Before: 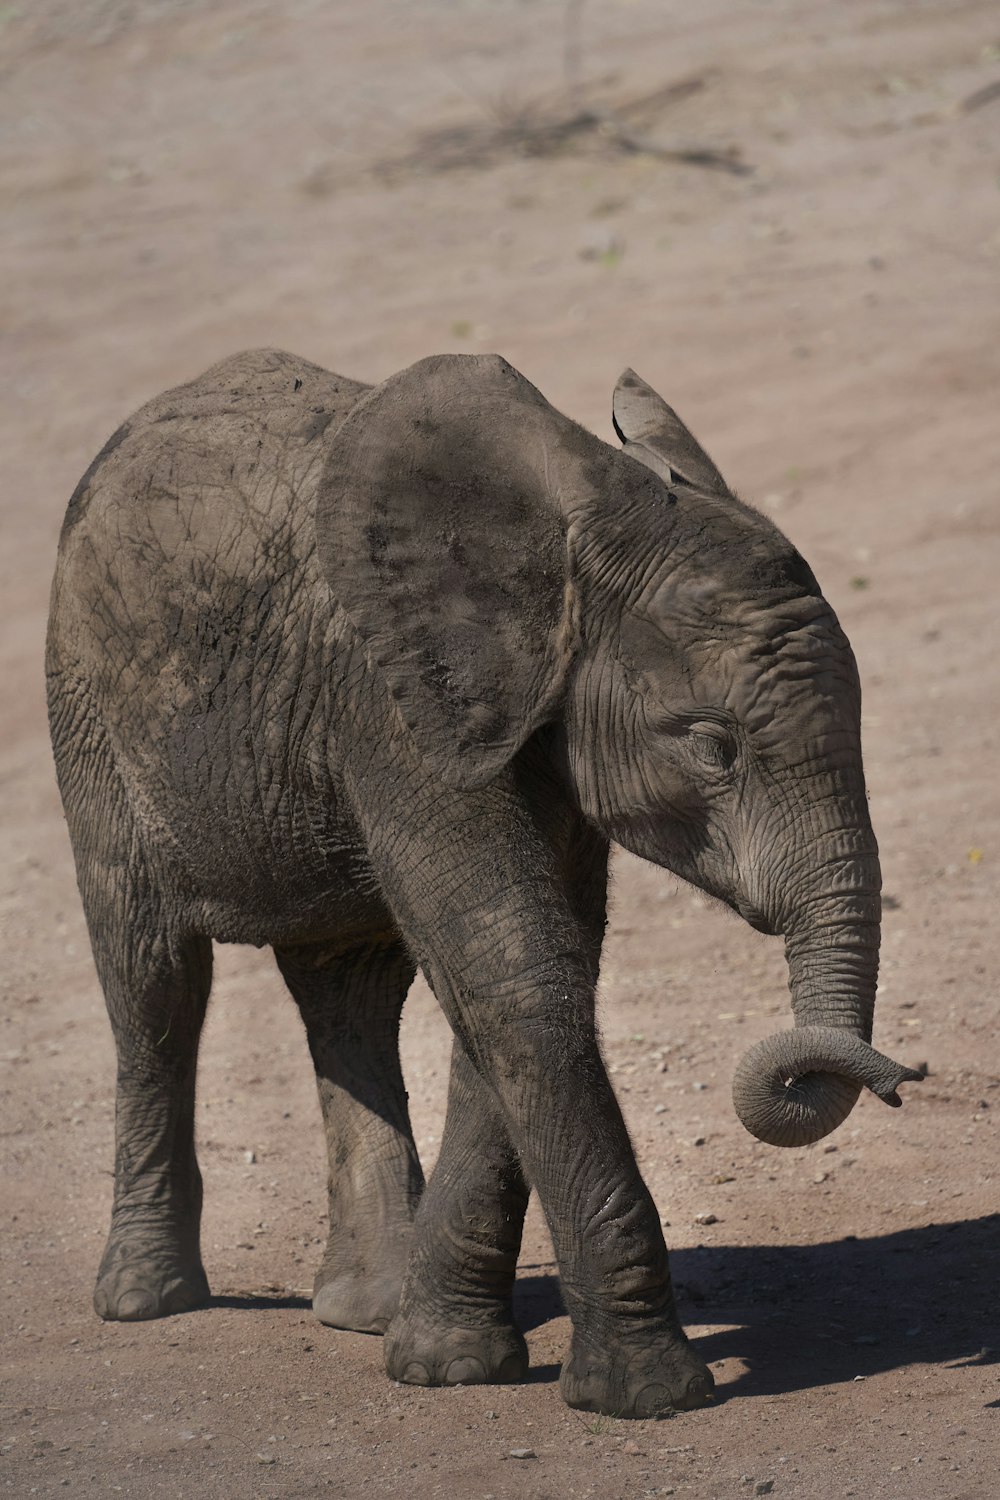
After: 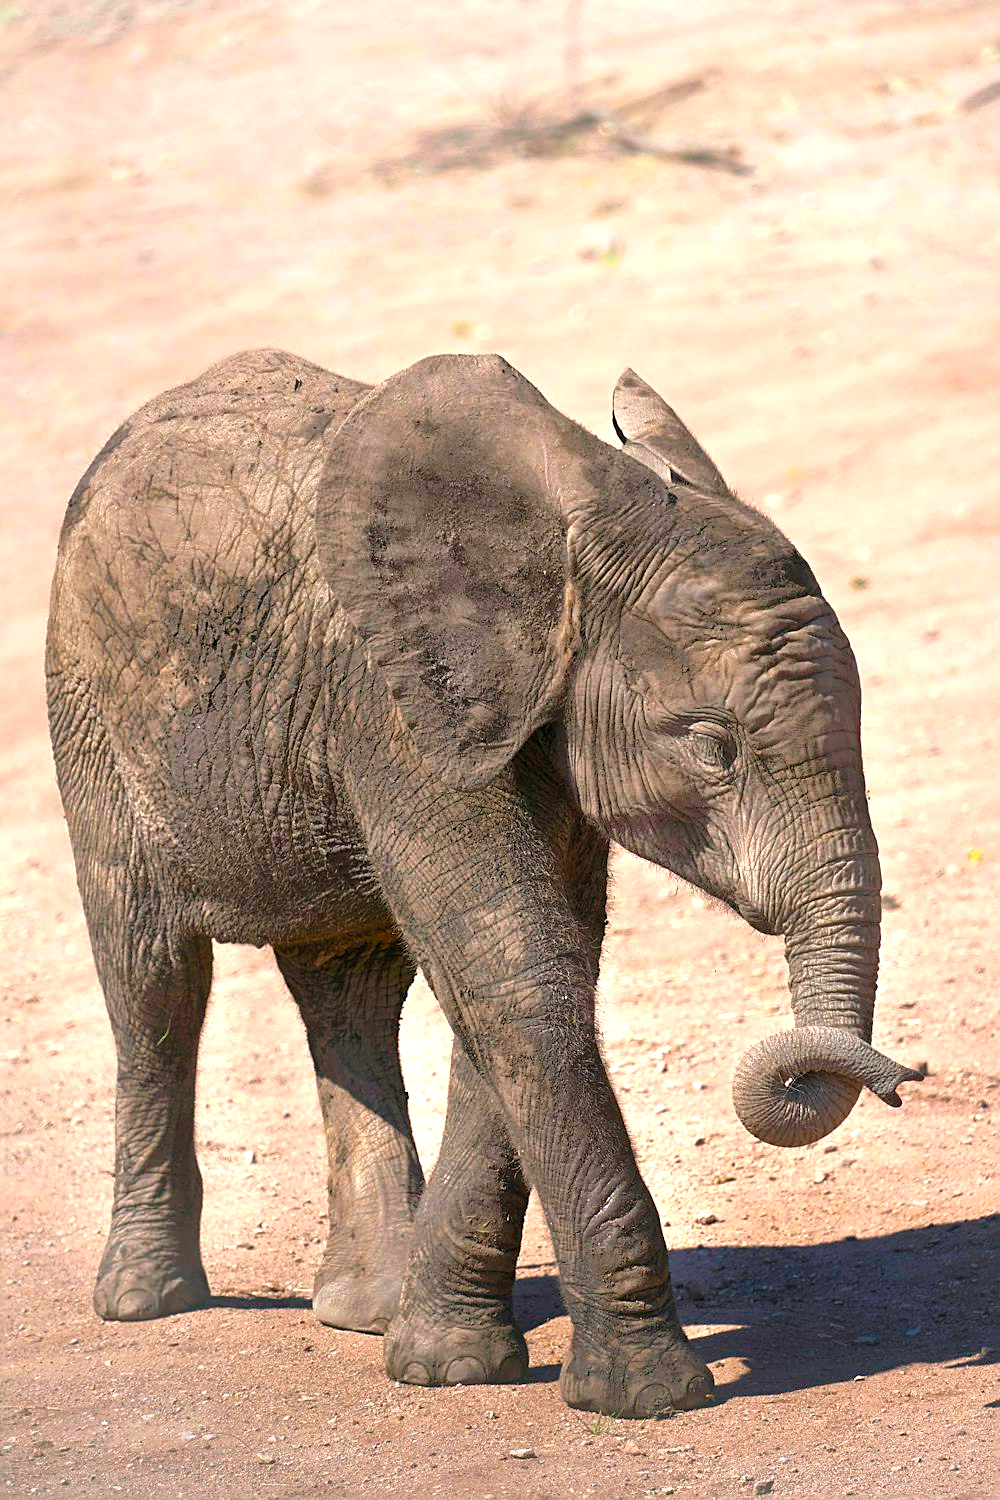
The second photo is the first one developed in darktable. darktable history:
color balance rgb: perceptual saturation grading › global saturation 20%, global vibrance 20%
sharpen: on, module defaults
exposure: black level correction 0, exposure 1.75 EV, compensate exposure bias true, compensate highlight preservation false
tone equalizer: -8 EV 0.25 EV, -7 EV 0.417 EV, -6 EV 0.417 EV, -5 EV 0.25 EV, -3 EV -0.25 EV, -2 EV -0.417 EV, -1 EV -0.417 EV, +0 EV -0.25 EV, edges refinement/feathering 500, mask exposure compensation -1.57 EV, preserve details guided filter
